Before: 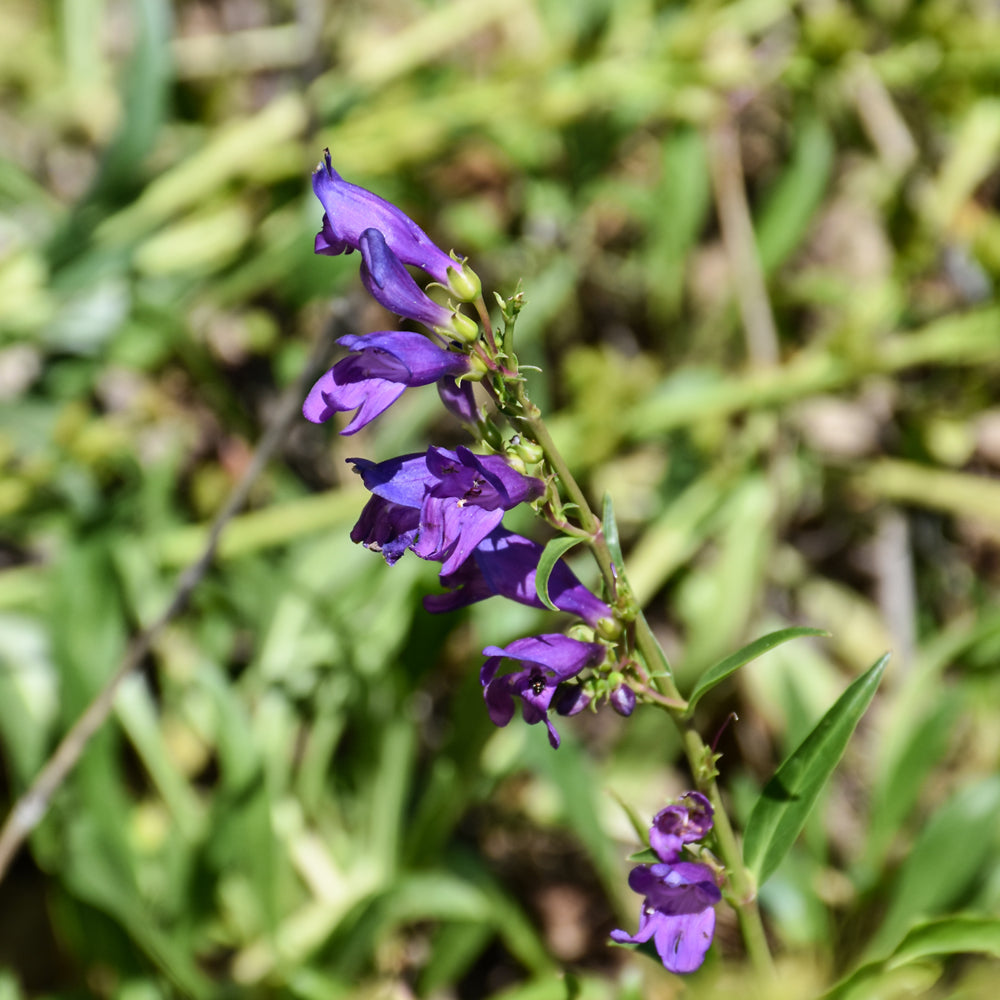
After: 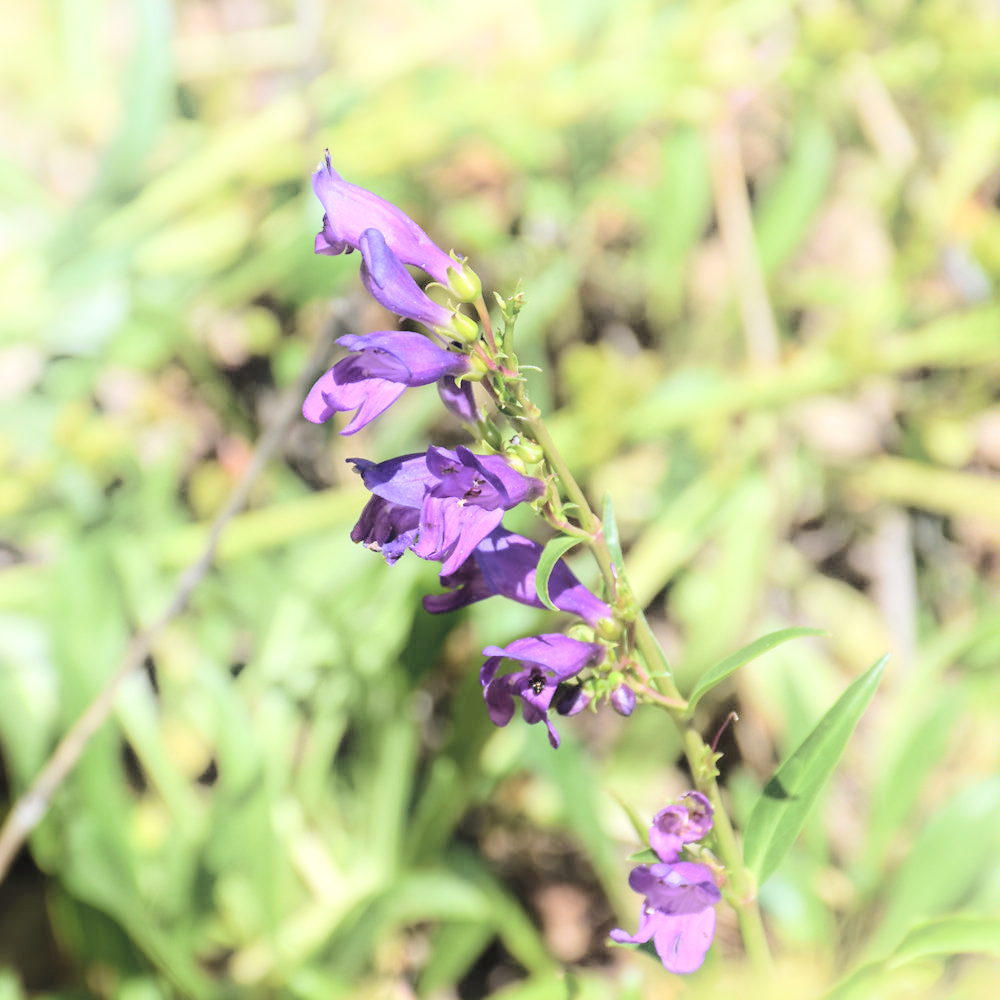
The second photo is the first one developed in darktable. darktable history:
shadows and highlights: shadows -21.3, highlights 100, soften with gaussian
exposure: exposure 0.197 EV, compensate highlight preservation false
contrast brightness saturation: brightness 0.28
